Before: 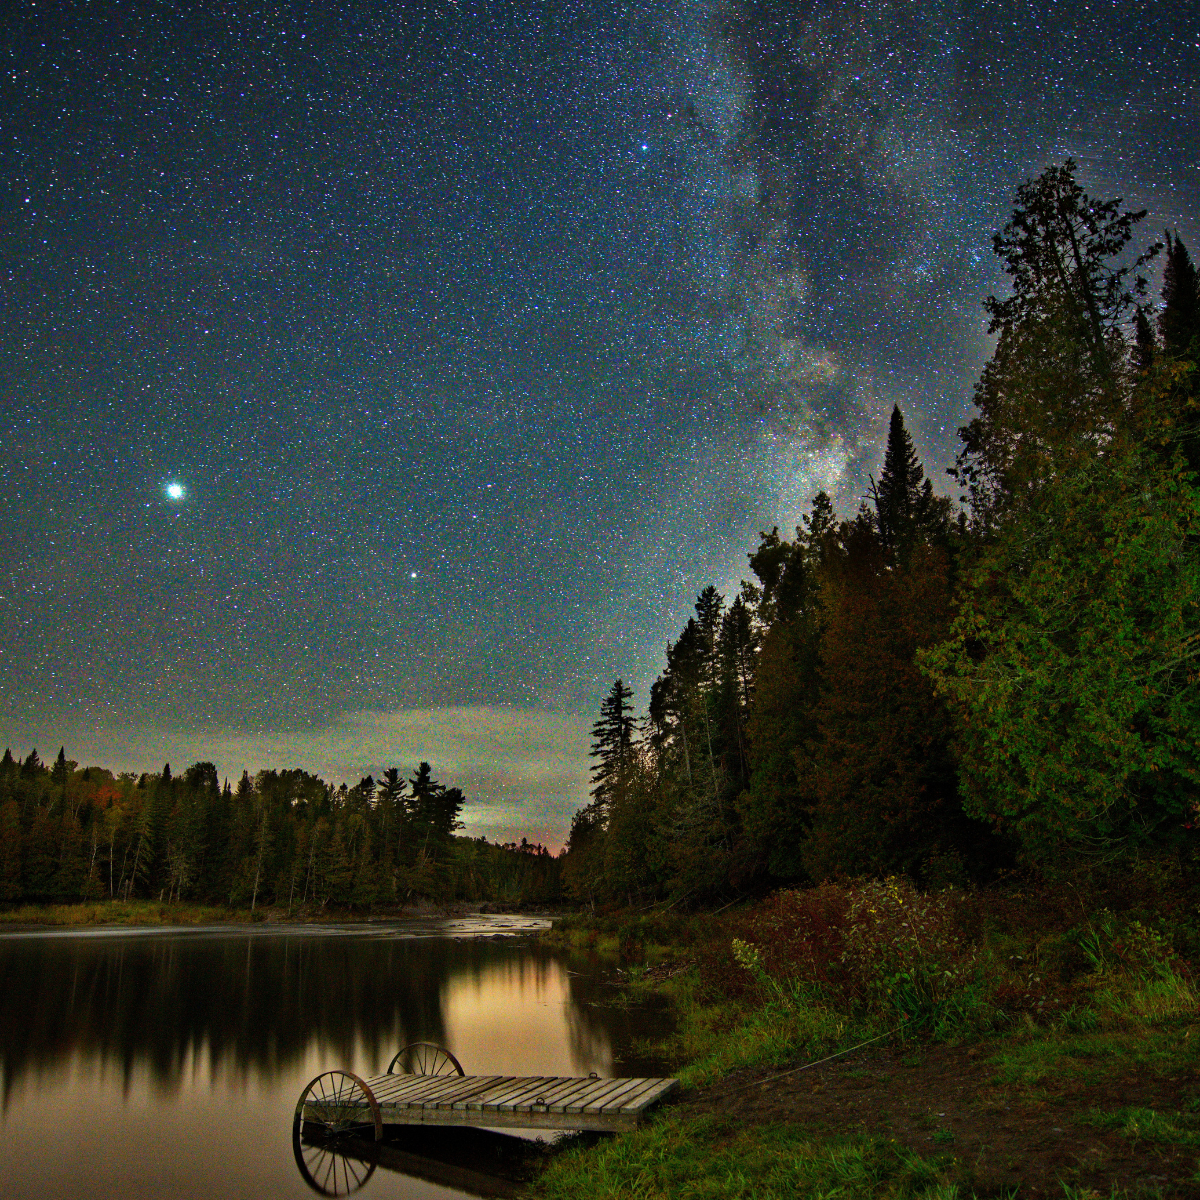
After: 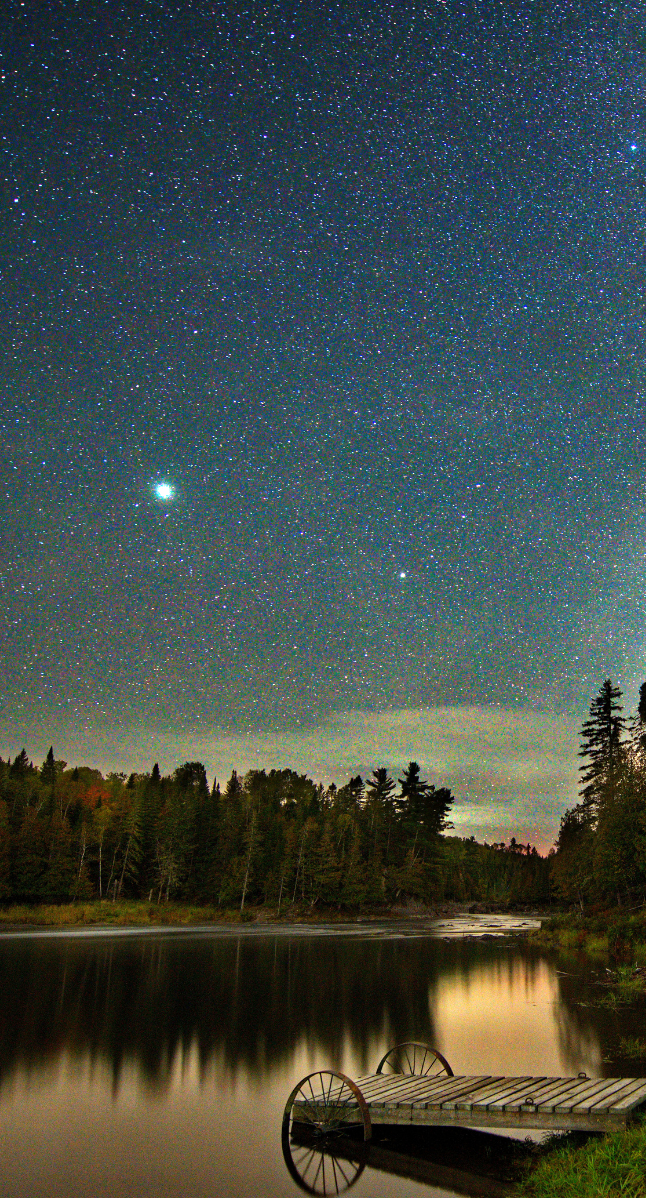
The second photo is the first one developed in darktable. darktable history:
crop: left 0.964%, right 45.186%, bottom 0.088%
levels: levels [0, 0.474, 0.947]
exposure: exposure 0.2 EV, compensate highlight preservation false
